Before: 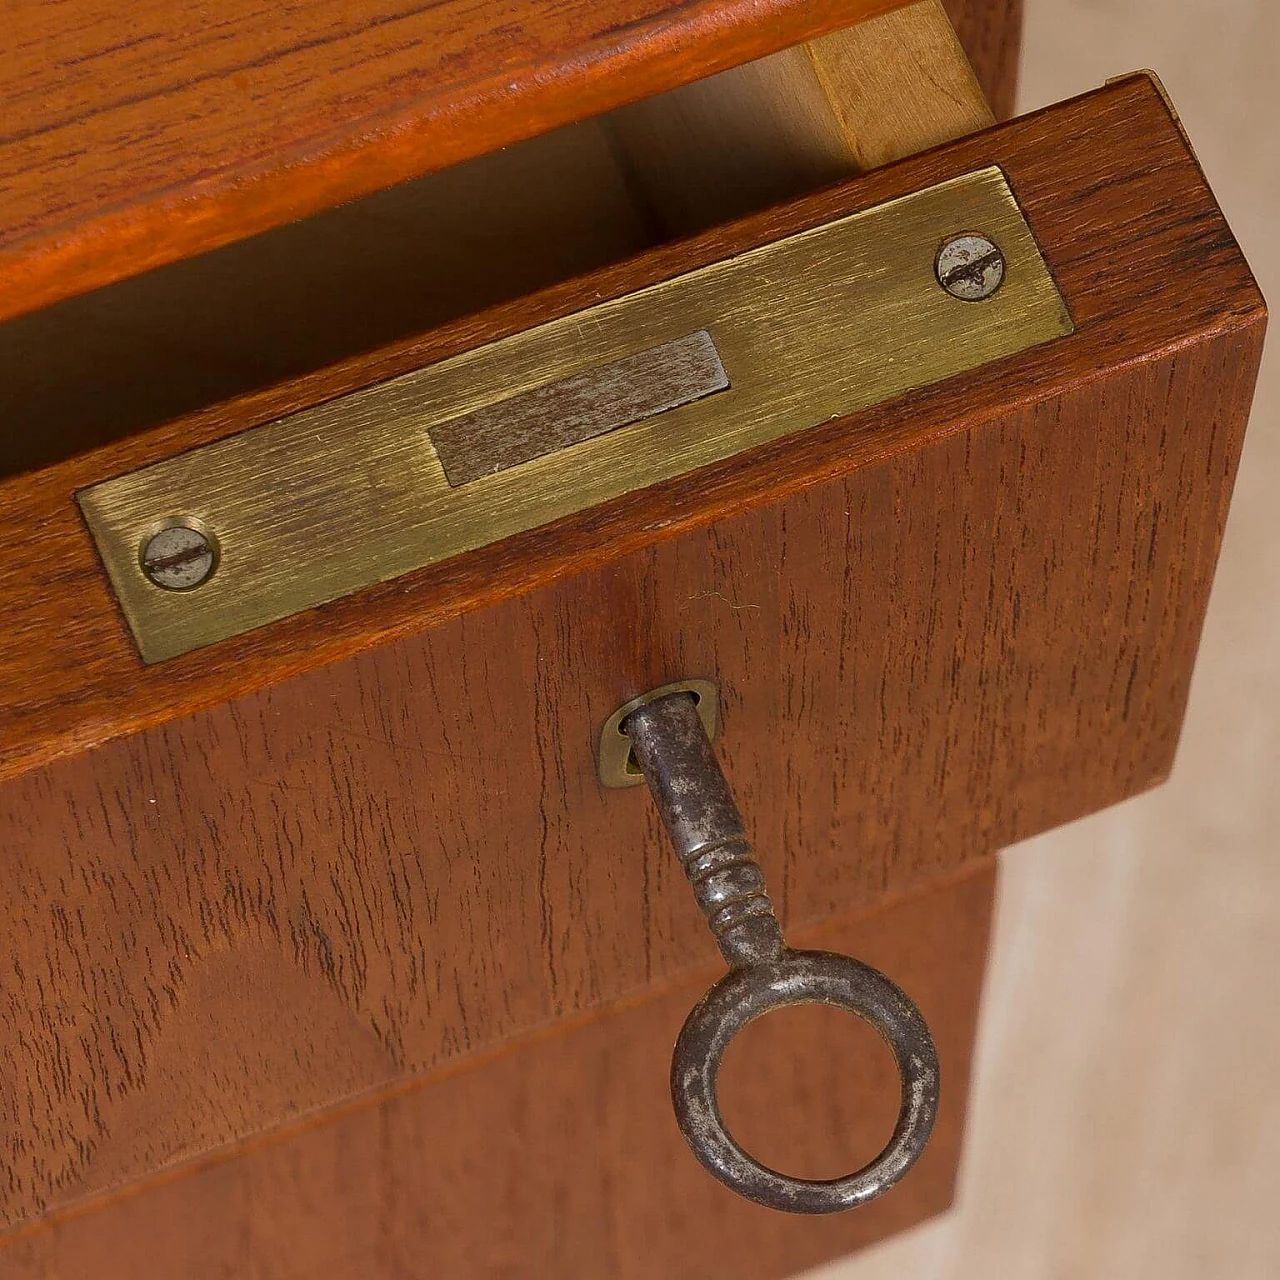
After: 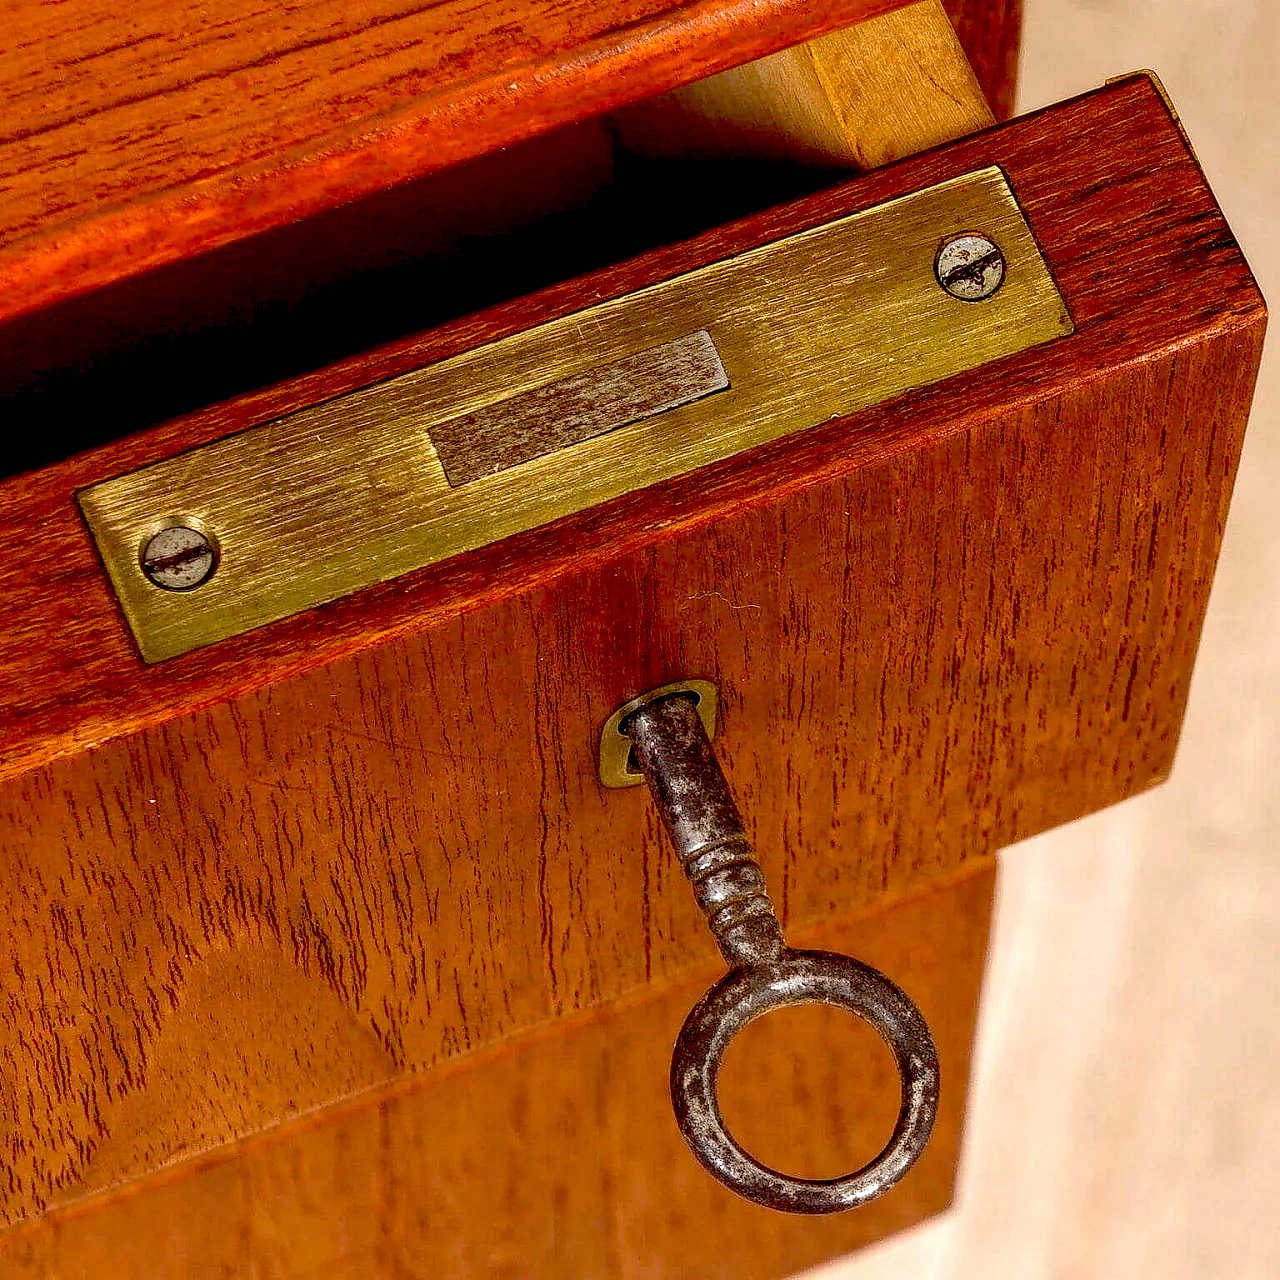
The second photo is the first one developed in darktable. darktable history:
exposure: black level correction 0.035, exposure 0.901 EV, compensate highlight preservation false
local contrast: on, module defaults
